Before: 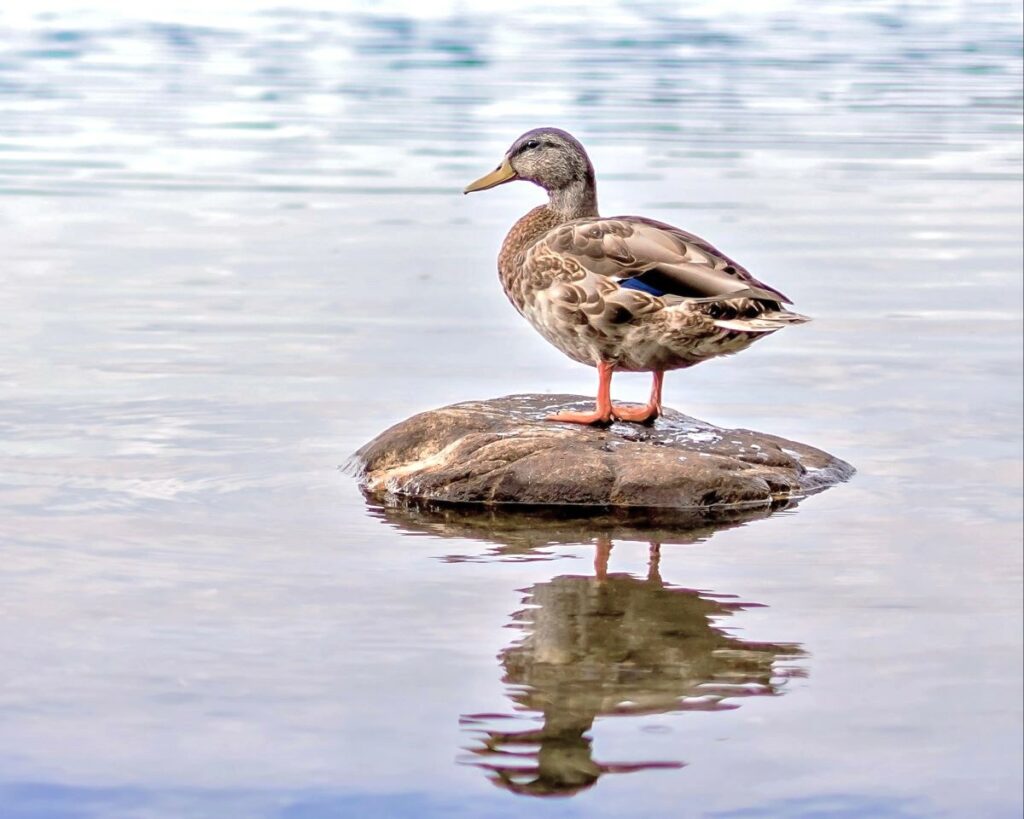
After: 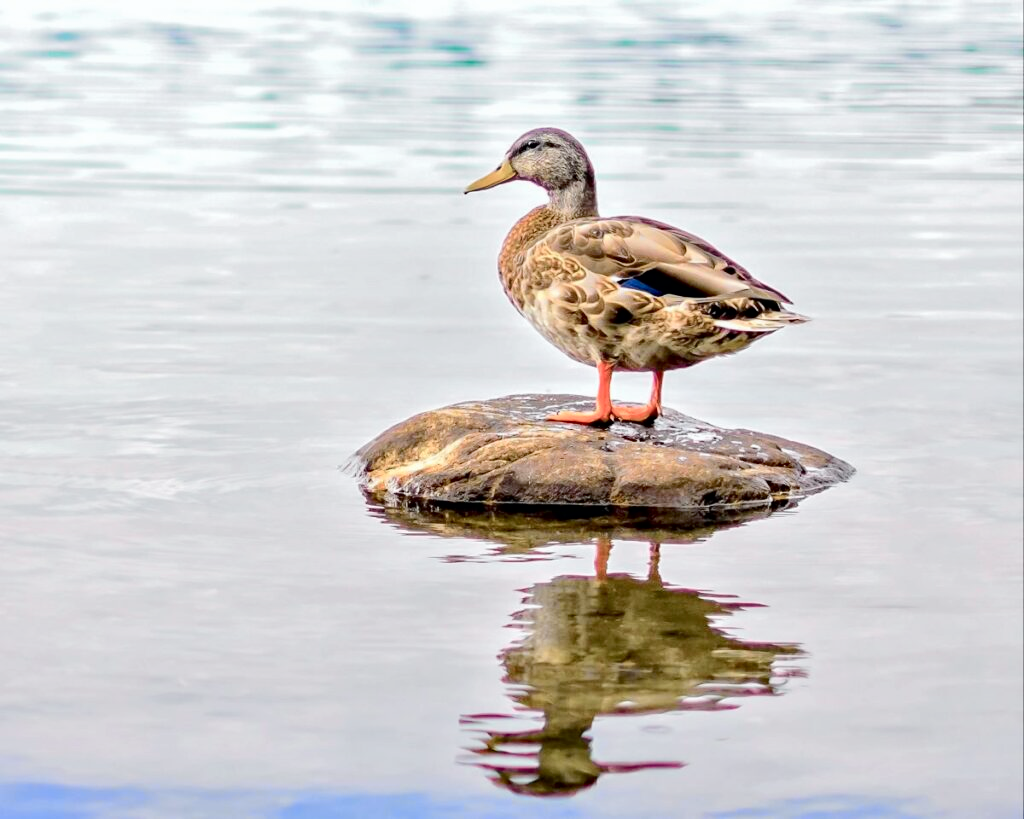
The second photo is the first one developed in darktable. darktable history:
haze removal: compatibility mode true, adaptive false
tone curve: curves: ch0 [(0, 0) (0.037, 0.011) (0.131, 0.108) (0.279, 0.279) (0.476, 0.554) (0.617, 0.693) (0.704, 0.77) (0.813, 0.852) (0.916, 0.924) (1, 0.993)]; ch1 [(0, 0) (0.318, 0.278) (0.444, 0.427) (0.493, 0.492) (0.508, 0.502) (0.534, 0.531) (0.562, 0.571) (0.626, 0.667) (0.746, 0.764) (1, 1)]; ch2 [(0, 0) (0.316, 0.292) (0.381, 0.37) (0.423, 0.448) (0.476, 0.492) (0.502, 0.498) (0.522, 0.518) (0.533, 0.532) (0.586, 0.631) (0.634, 0.663) (0.7, 0.7) (0.861, 0.808) (1, 0.951)], color space Lab, independent channels, preserve colors none
